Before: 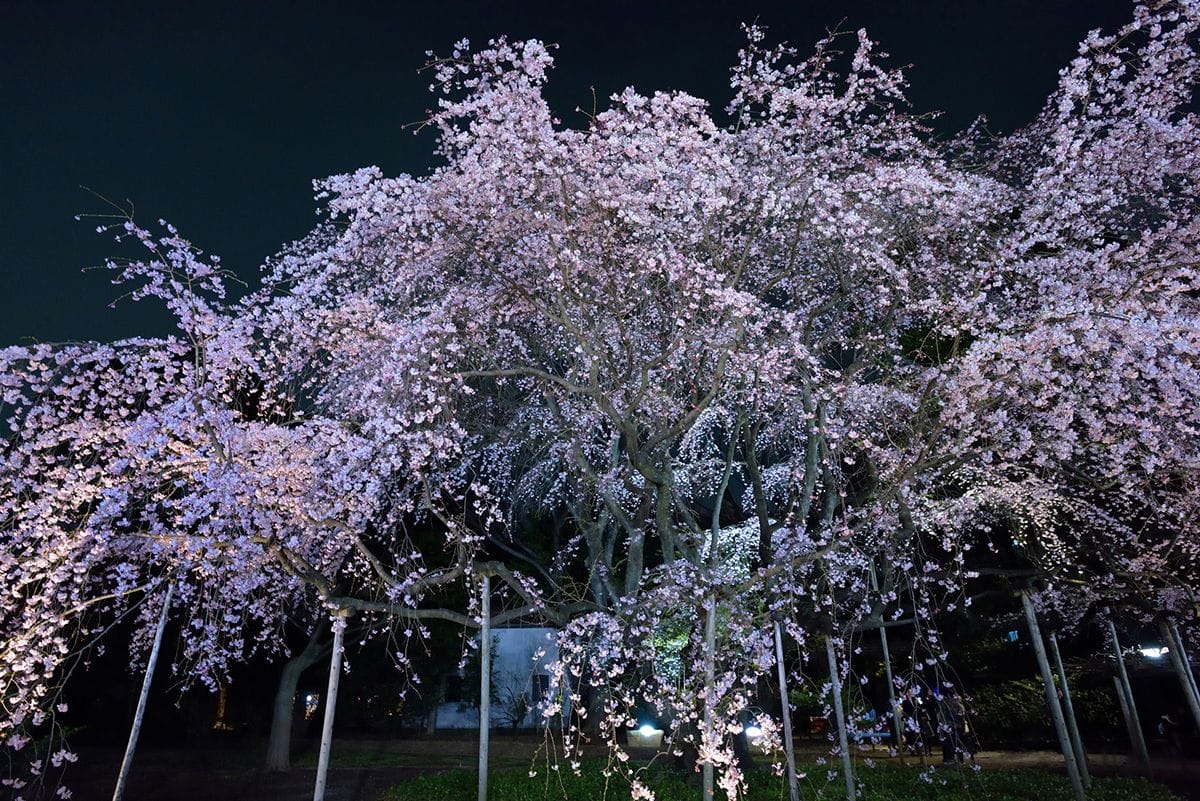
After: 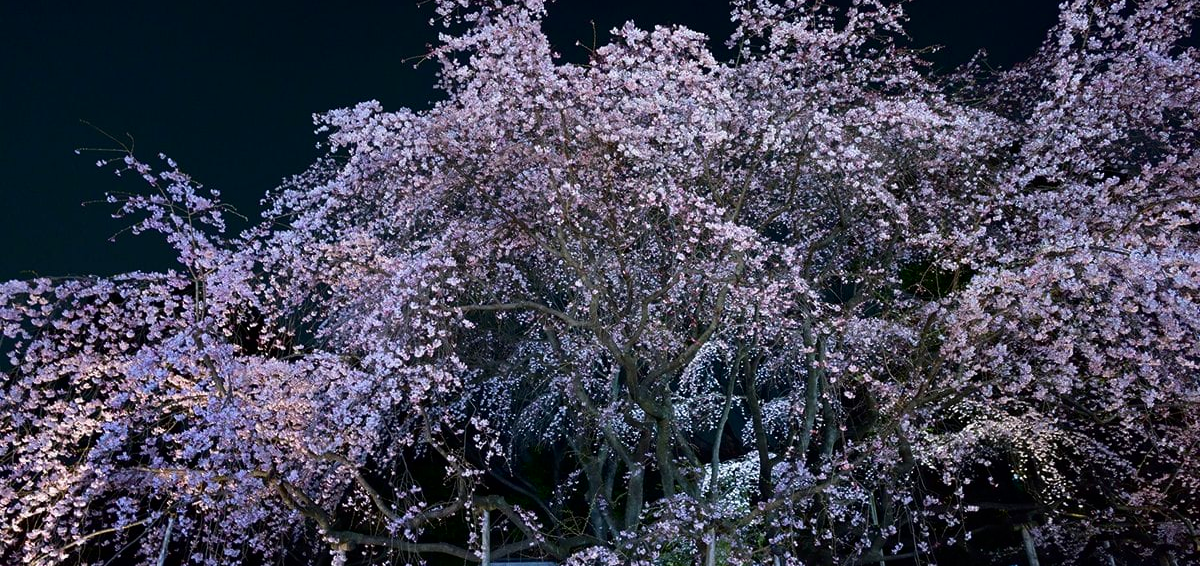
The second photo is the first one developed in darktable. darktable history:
crop and rotate: top 8.293%, bottom 20.996%
contrast brightness saturation: contrast 0.07, brightness -0.13, saturation 0.06
